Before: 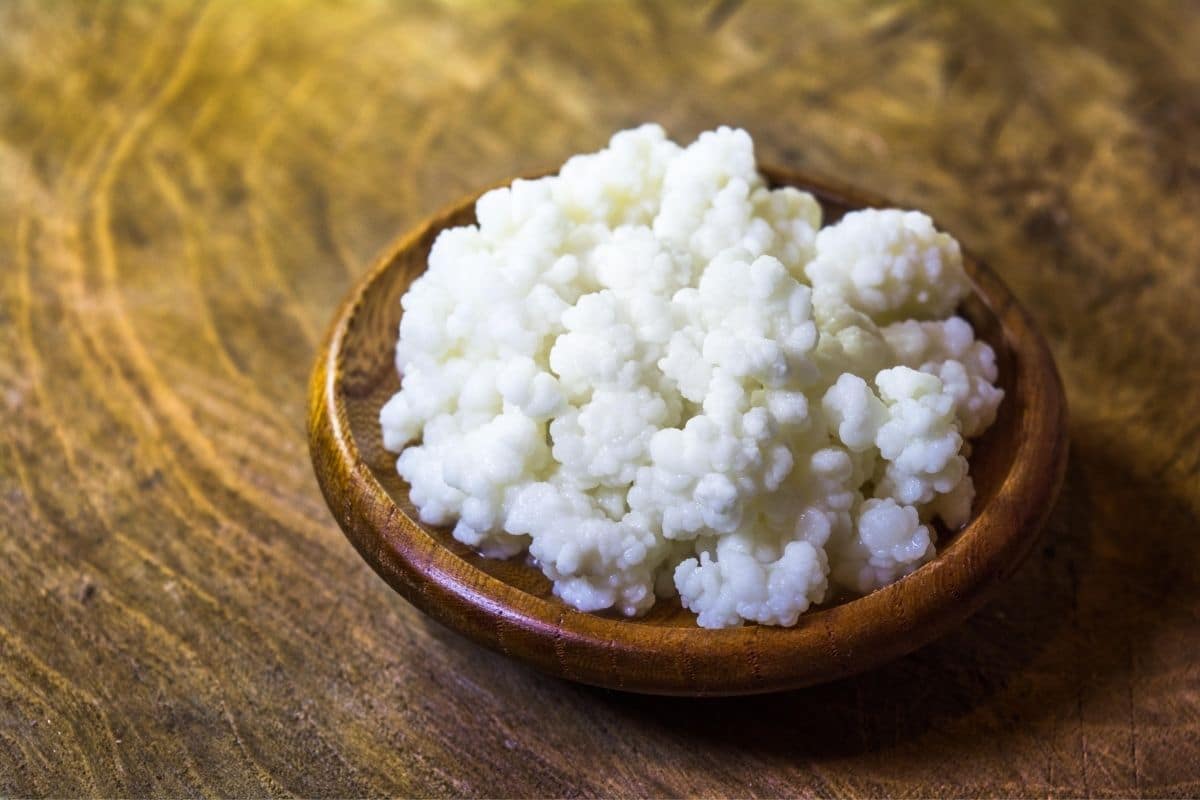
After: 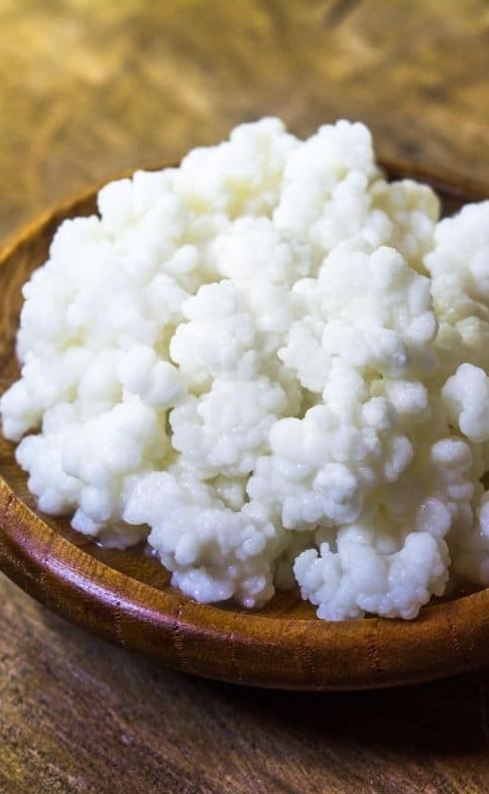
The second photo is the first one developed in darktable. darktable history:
crop: left 31.229%, right 27.105%
rotate and perspective: rotation 0.226°, lens shift (vertical) -0.042, crop left 0.023, crop right 0.982, crop top 0.006, crop bottom 0.994
